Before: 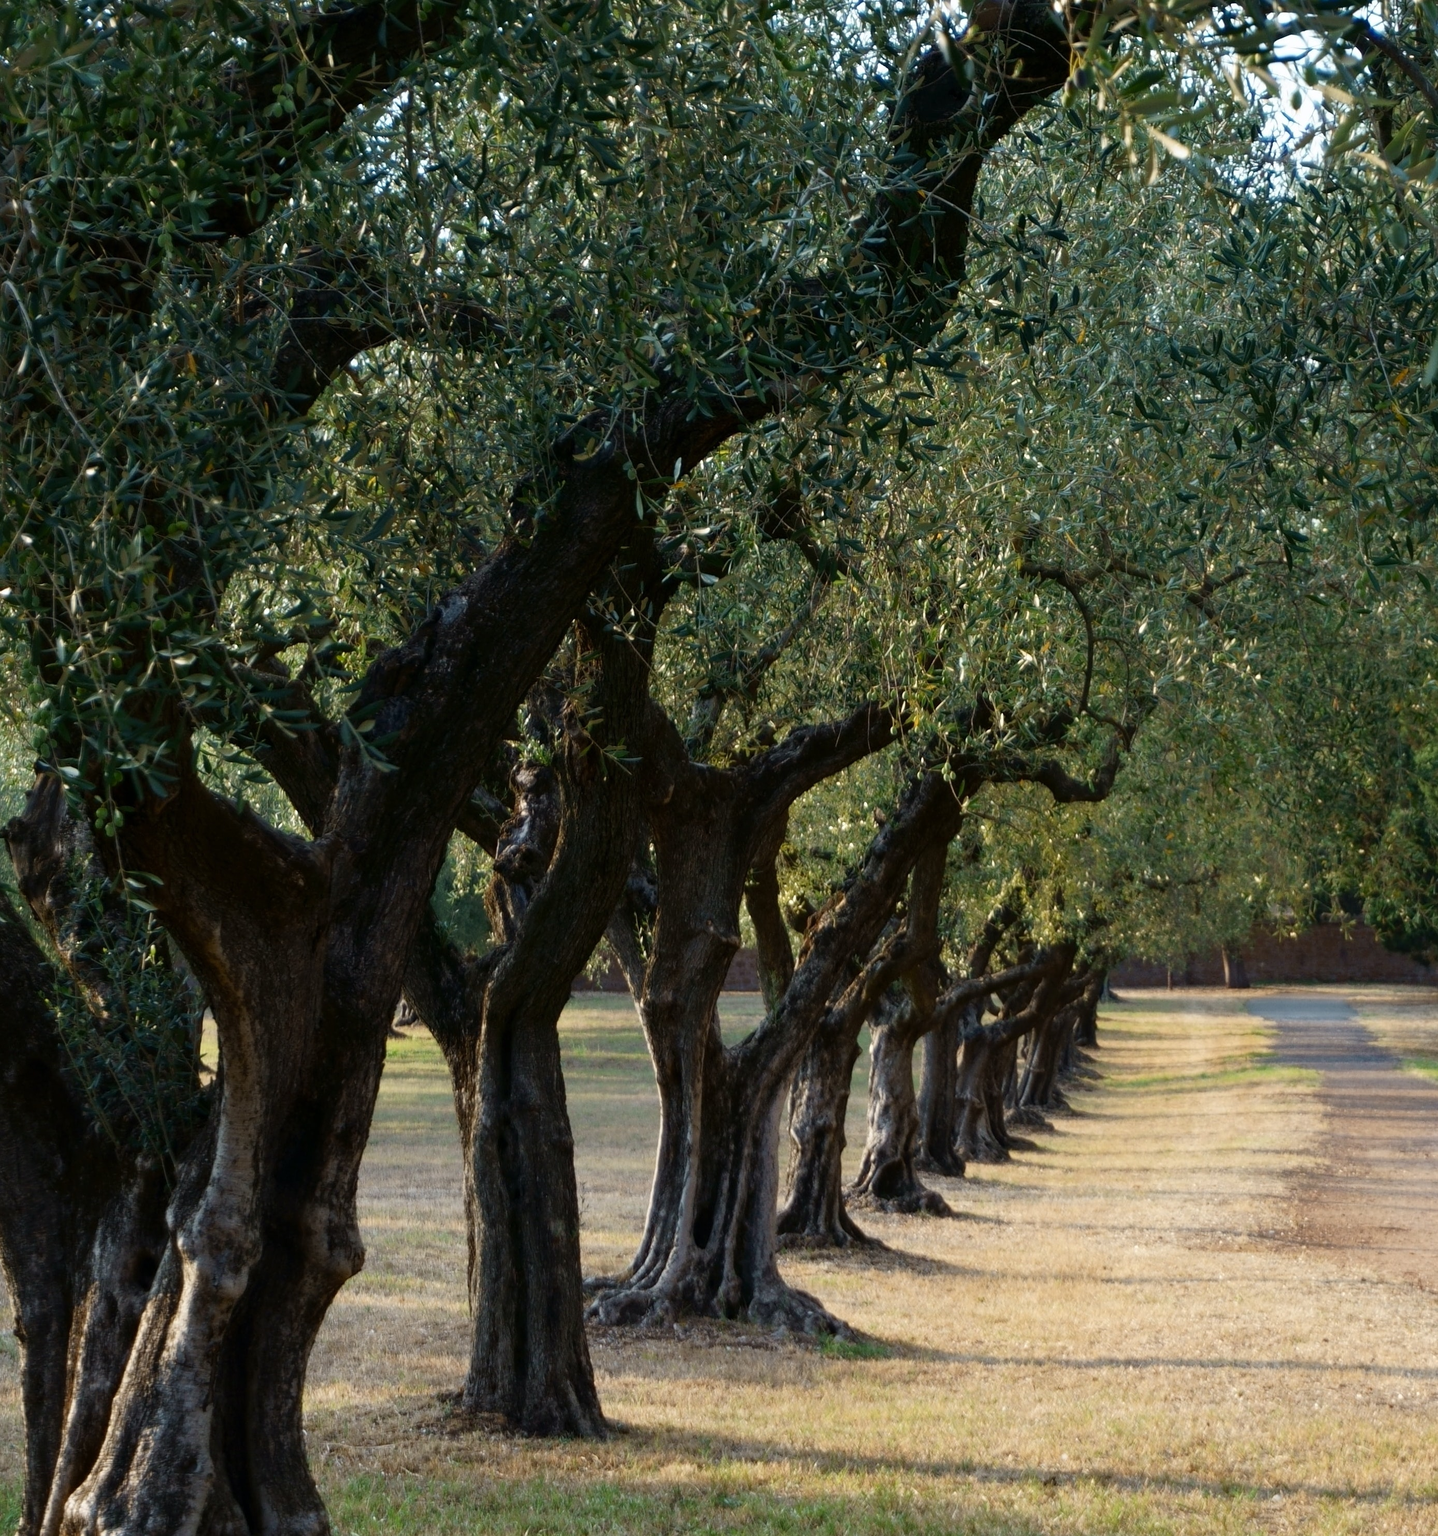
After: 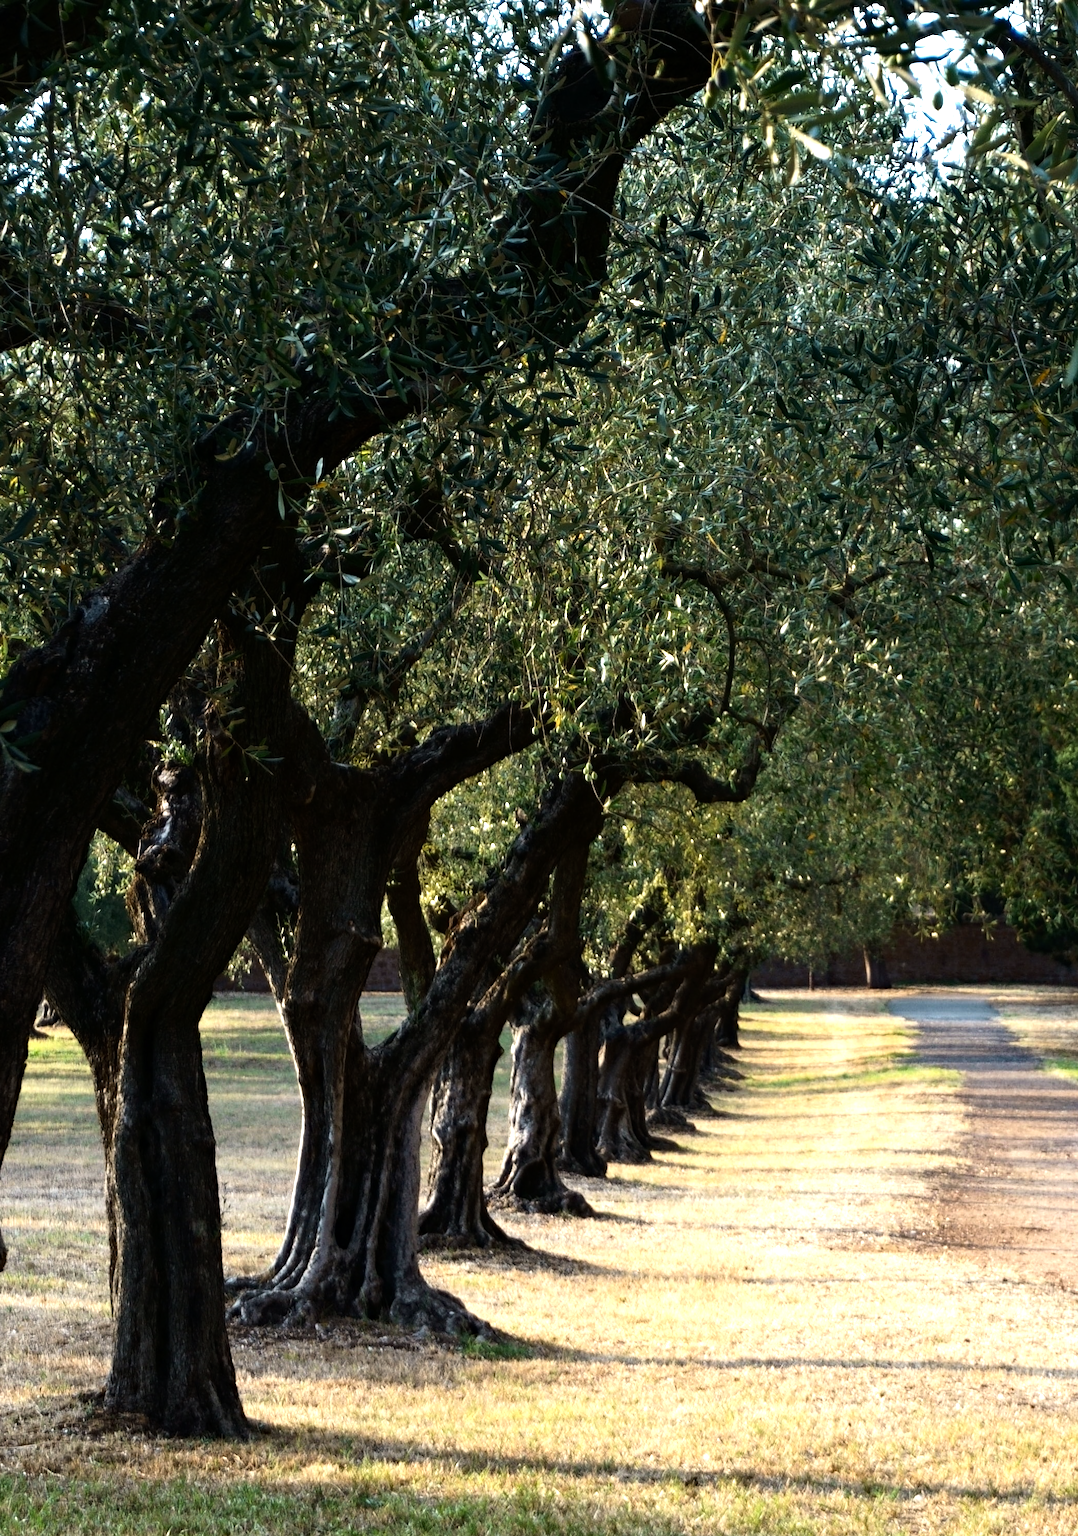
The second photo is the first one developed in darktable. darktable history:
tone equalizer: -8 EV -1.07 EV, -7 EV -1.04 EV, -6 EV -0.875 EV, -5 EV -0.547 EV, -3 EV 0.594 EV, -2 EV 0.881 EV, -1 EV 1.01 EV, +0 EV 1.06 EV, edges refinement/feathering 500, mask exposure compensation -1.57 EV, preserve details no
haze removal: compatibility mode true, adaptive false
crop and rotate: left 24.957%
